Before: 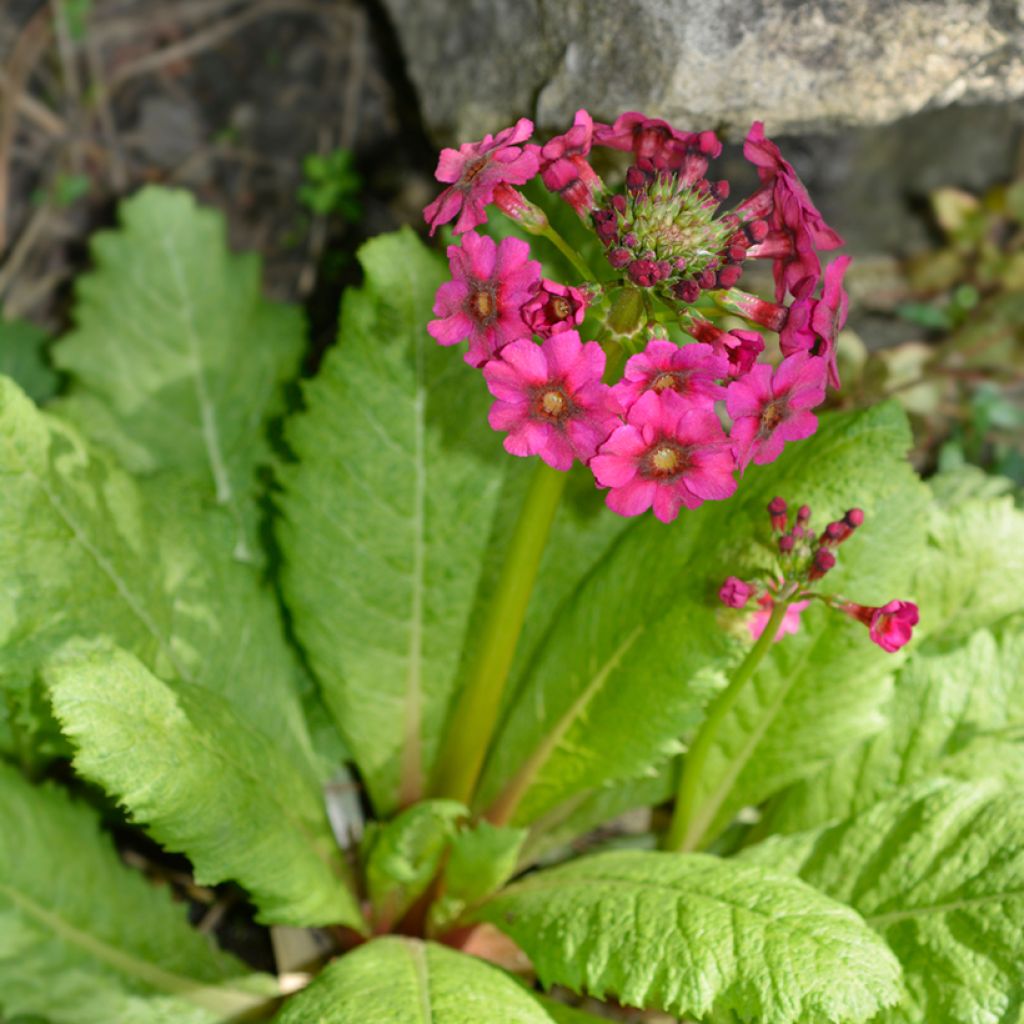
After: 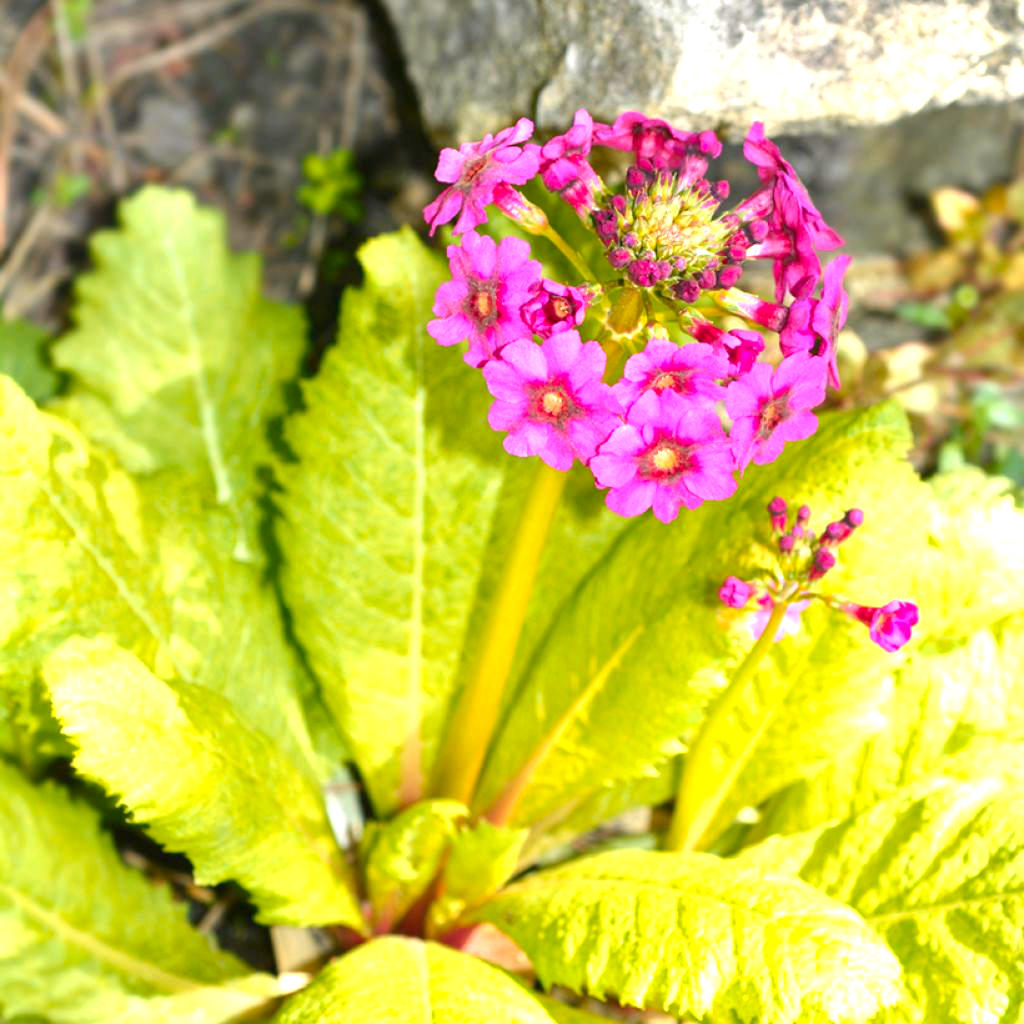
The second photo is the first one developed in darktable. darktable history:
exposure: black level correction 0, exposure 1.45 EV, compensate exposure bias true, compensate highlight preservation false
color zones: curves: ch1 [(0.235, 0.558) (0.75, 0.5)]; ch2 [(0.25, 0.462) (0.749, 0.457)], mix 40.67%
